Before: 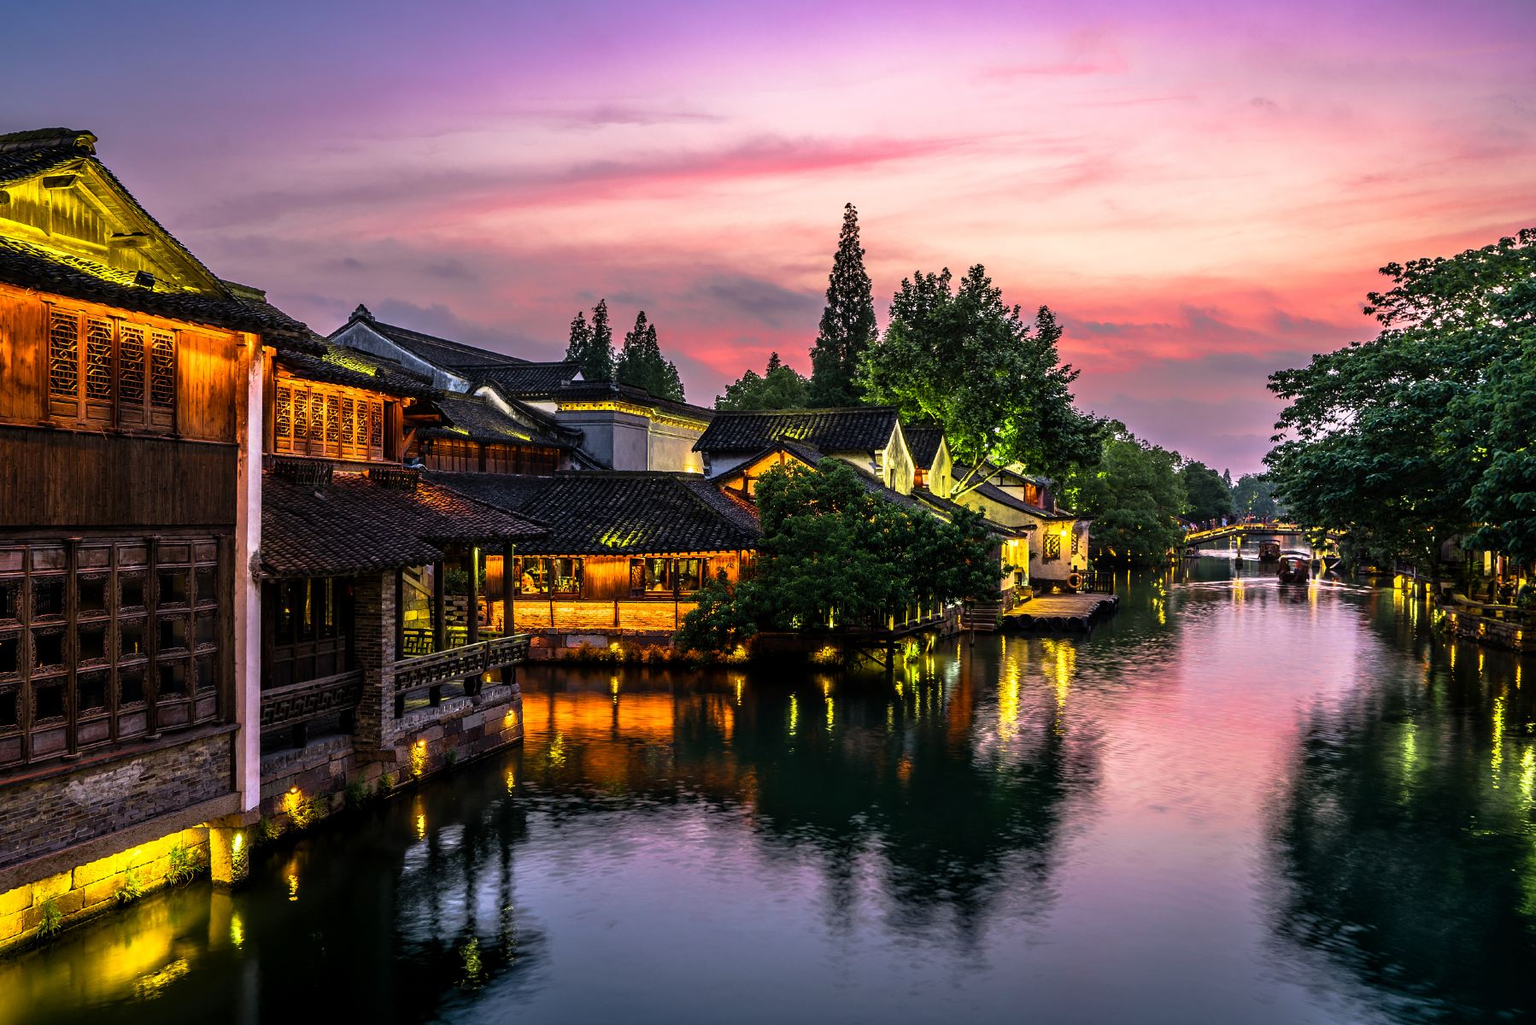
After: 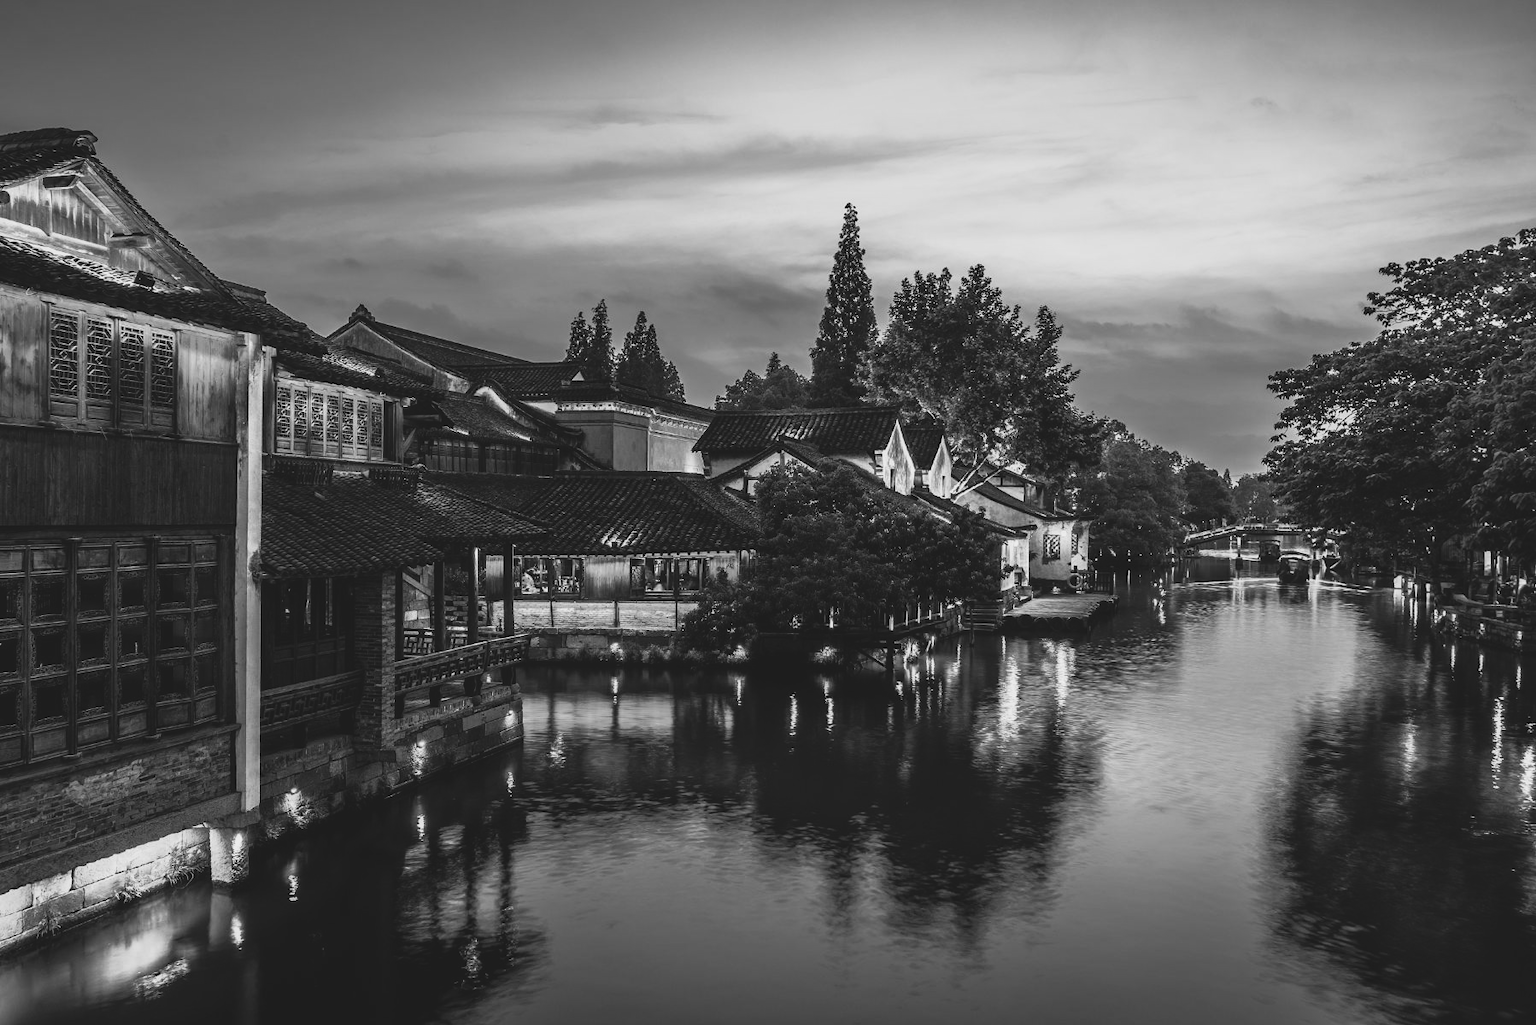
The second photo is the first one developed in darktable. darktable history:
shadows and highlights: shadows 0, highlights 40
monochrome: a 26.22, b 42.67, size 0.8
exposure: black level correction -0.015, exposure -0.125 EV, compensate highlight preservation false
